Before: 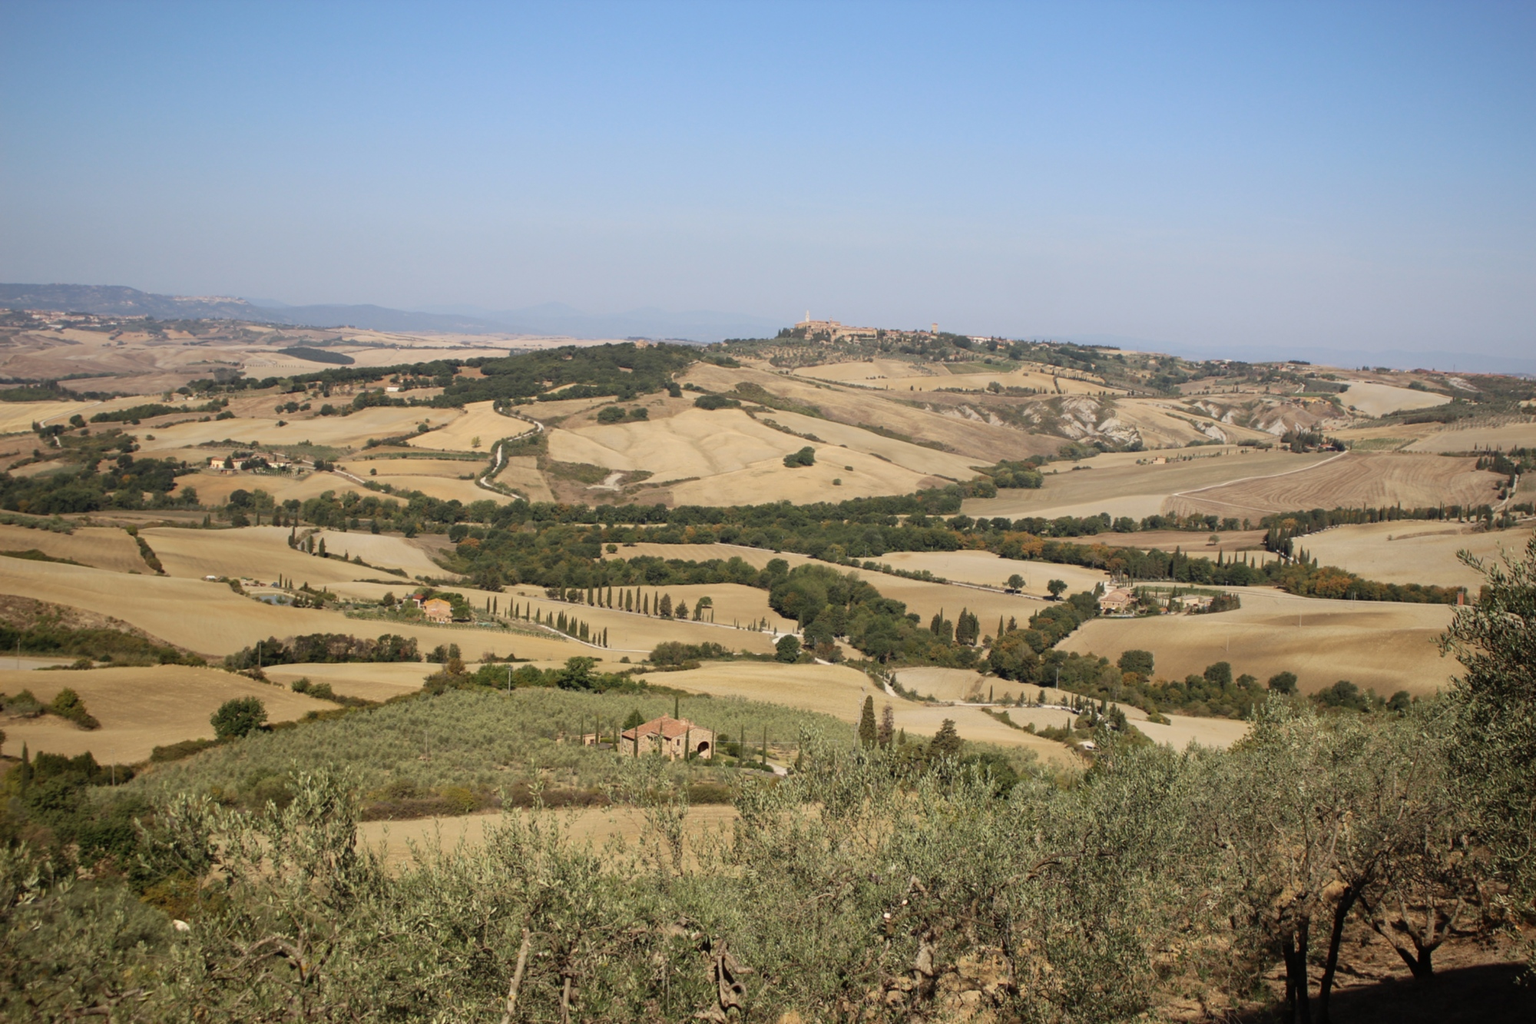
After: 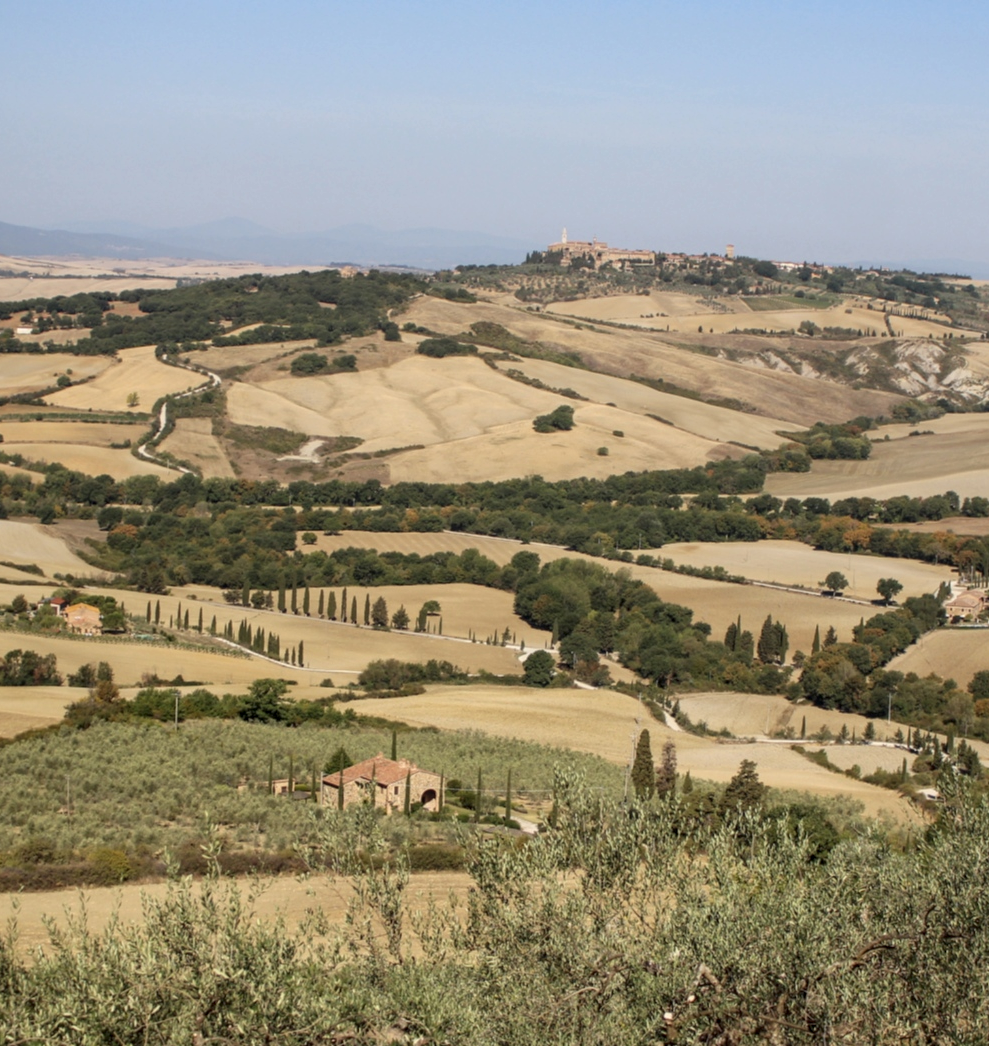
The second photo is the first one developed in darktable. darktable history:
local contrast: detail 130%
crop and rotate: angle 0.02°, left 24.353%, top 13.219%, right 26.156%, bottom 8.224%
